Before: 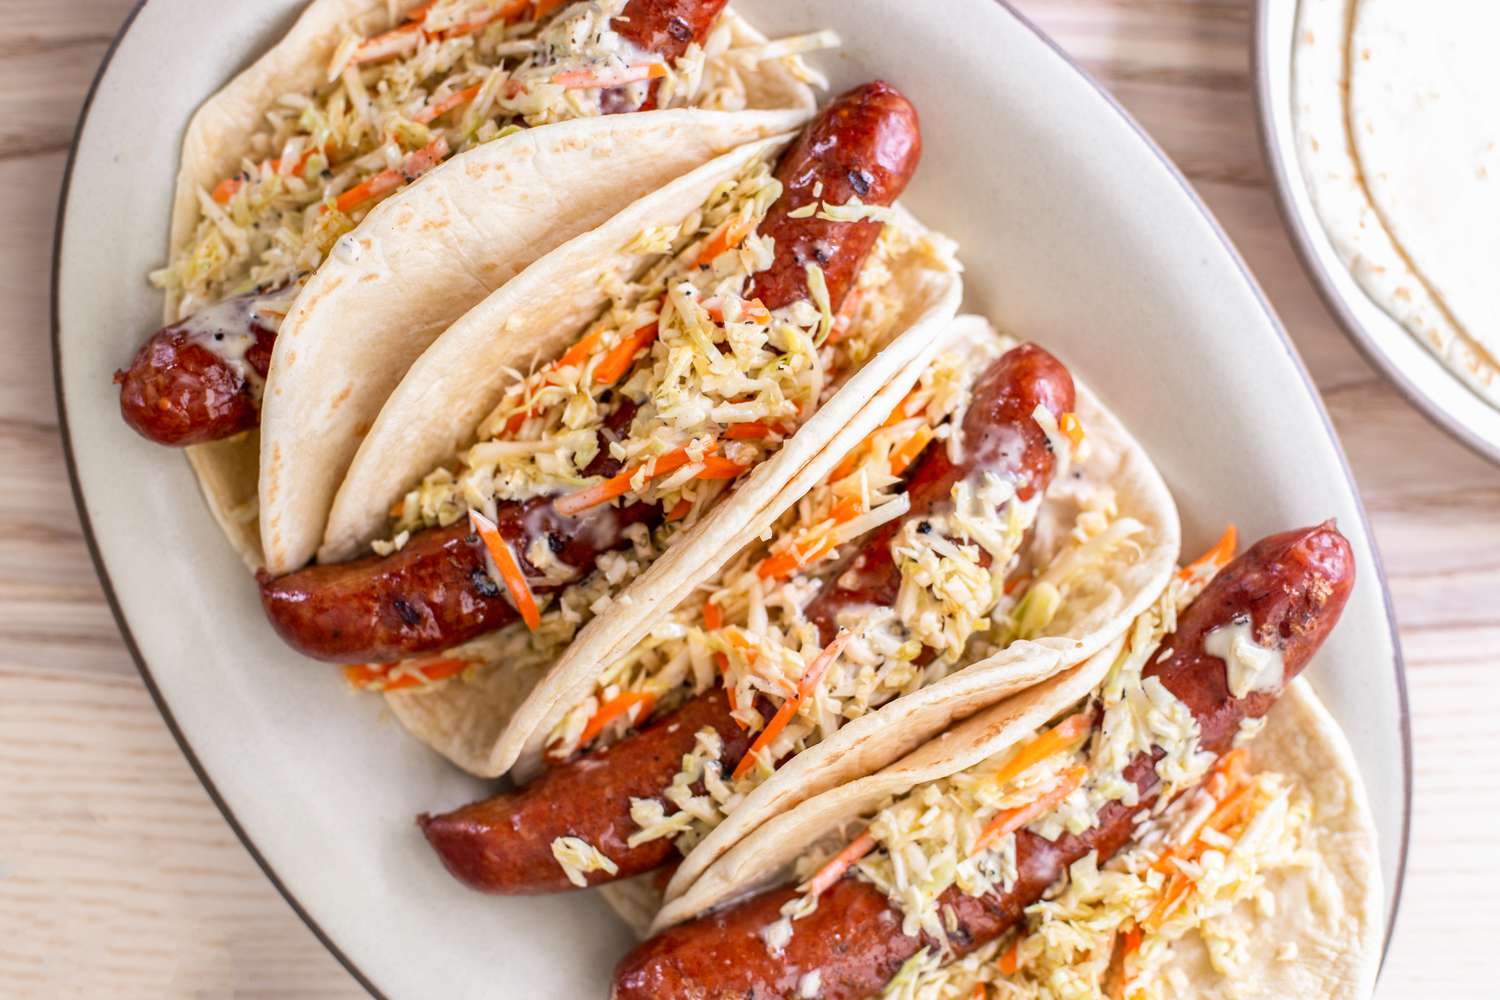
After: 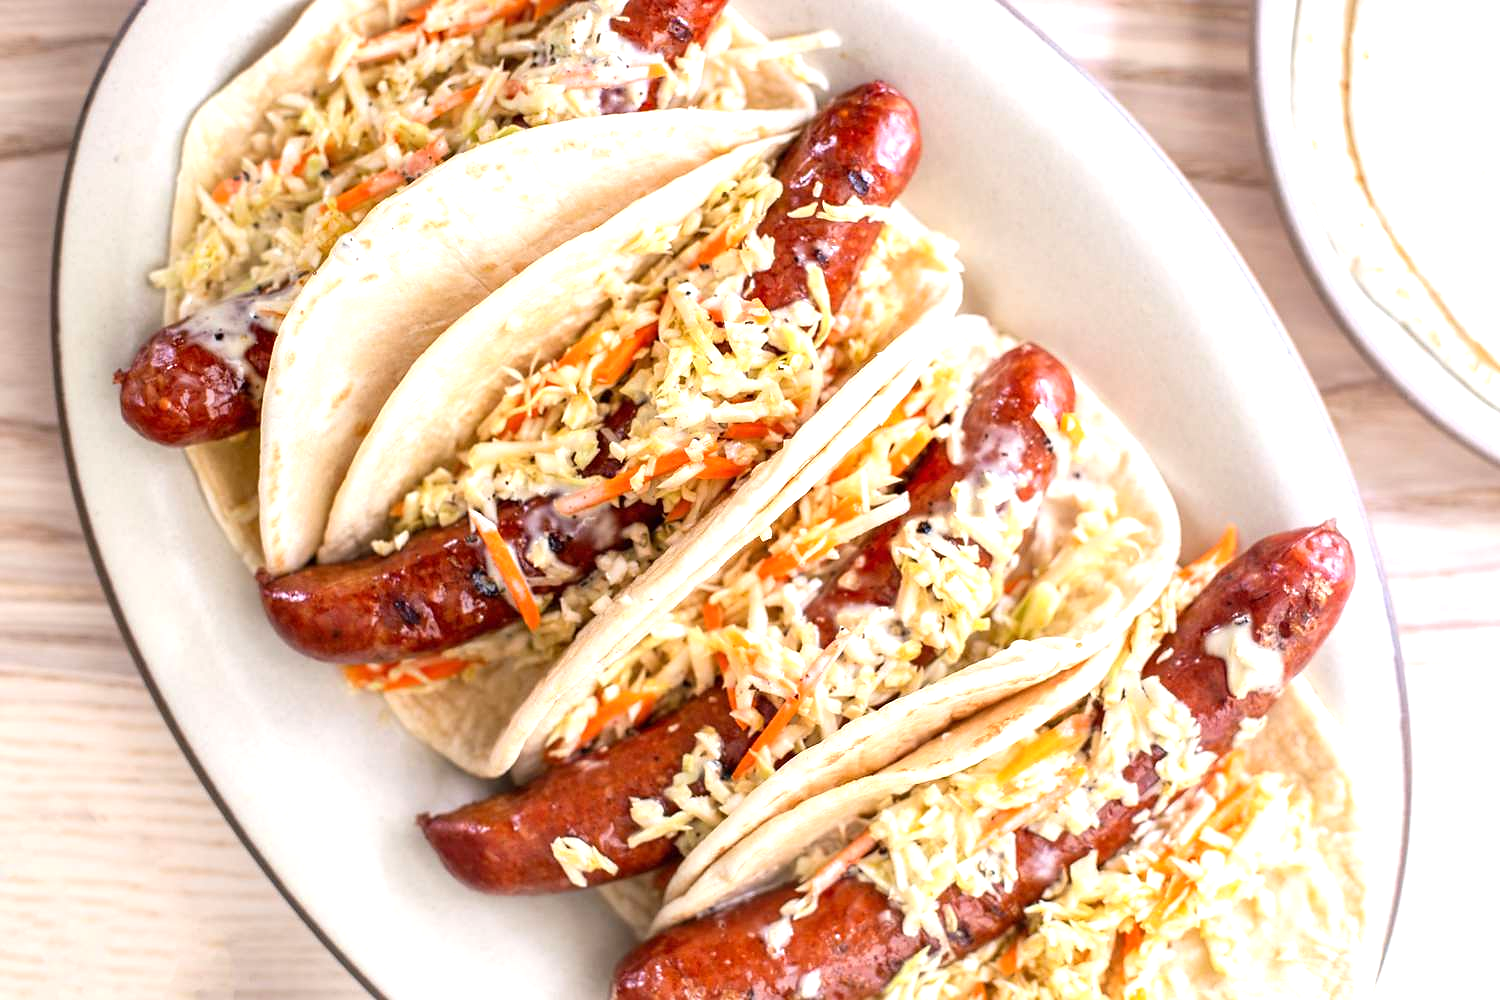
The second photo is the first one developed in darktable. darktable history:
exposure: exposure 0.6 EV, compensate highlight preservation false
sharpen: radius 1
